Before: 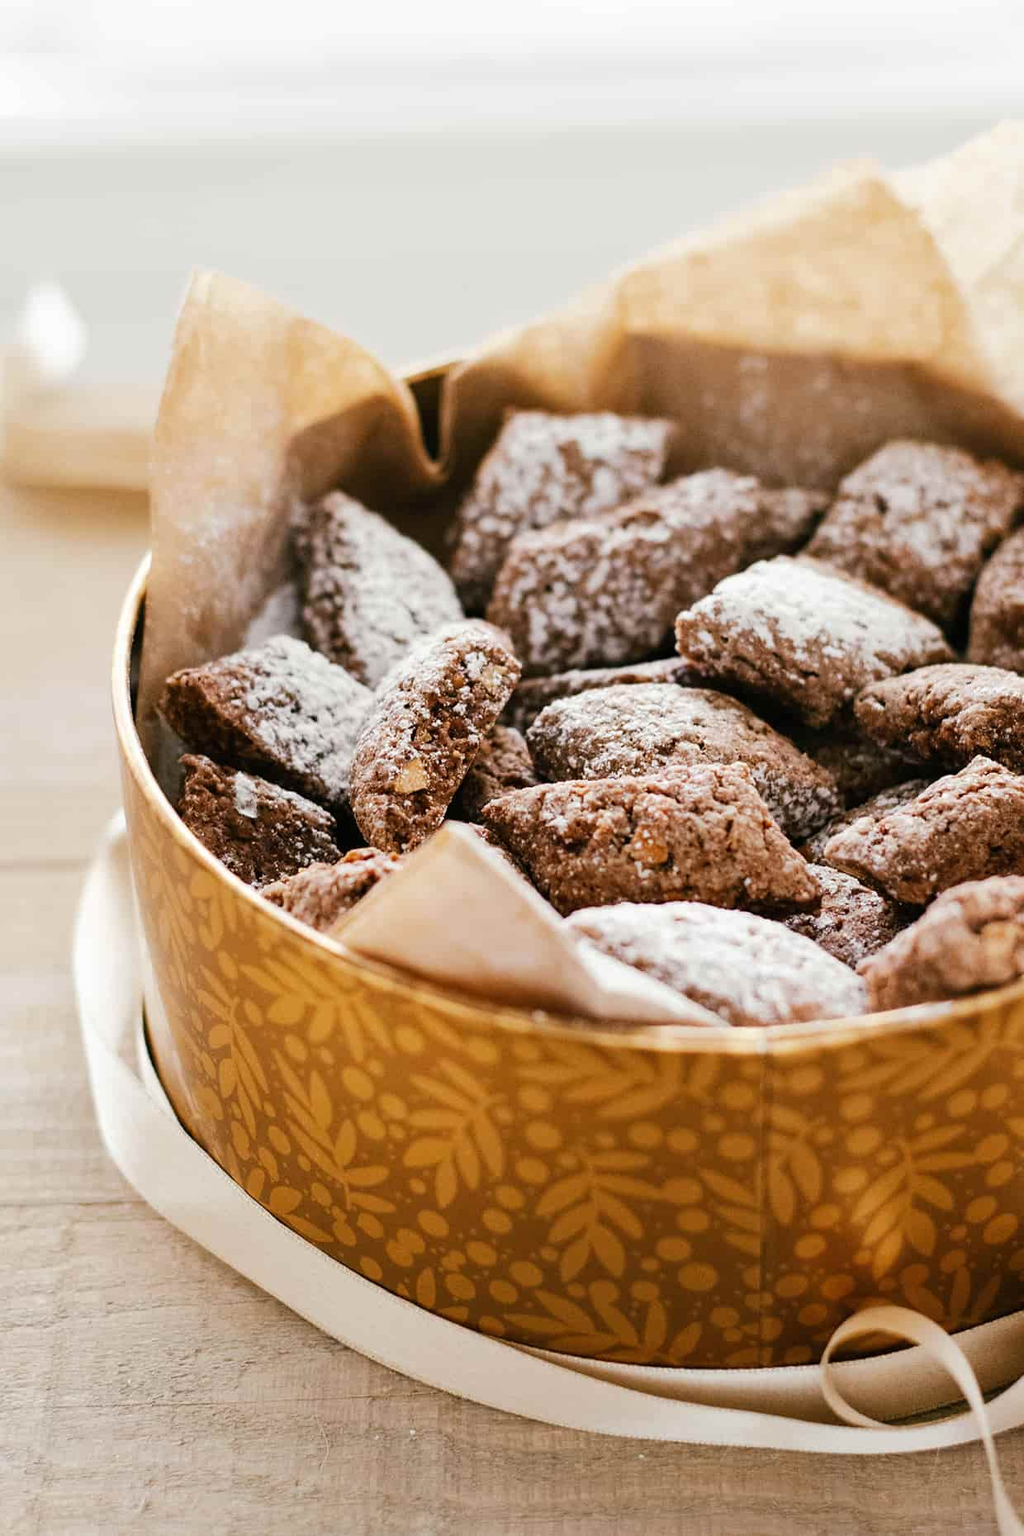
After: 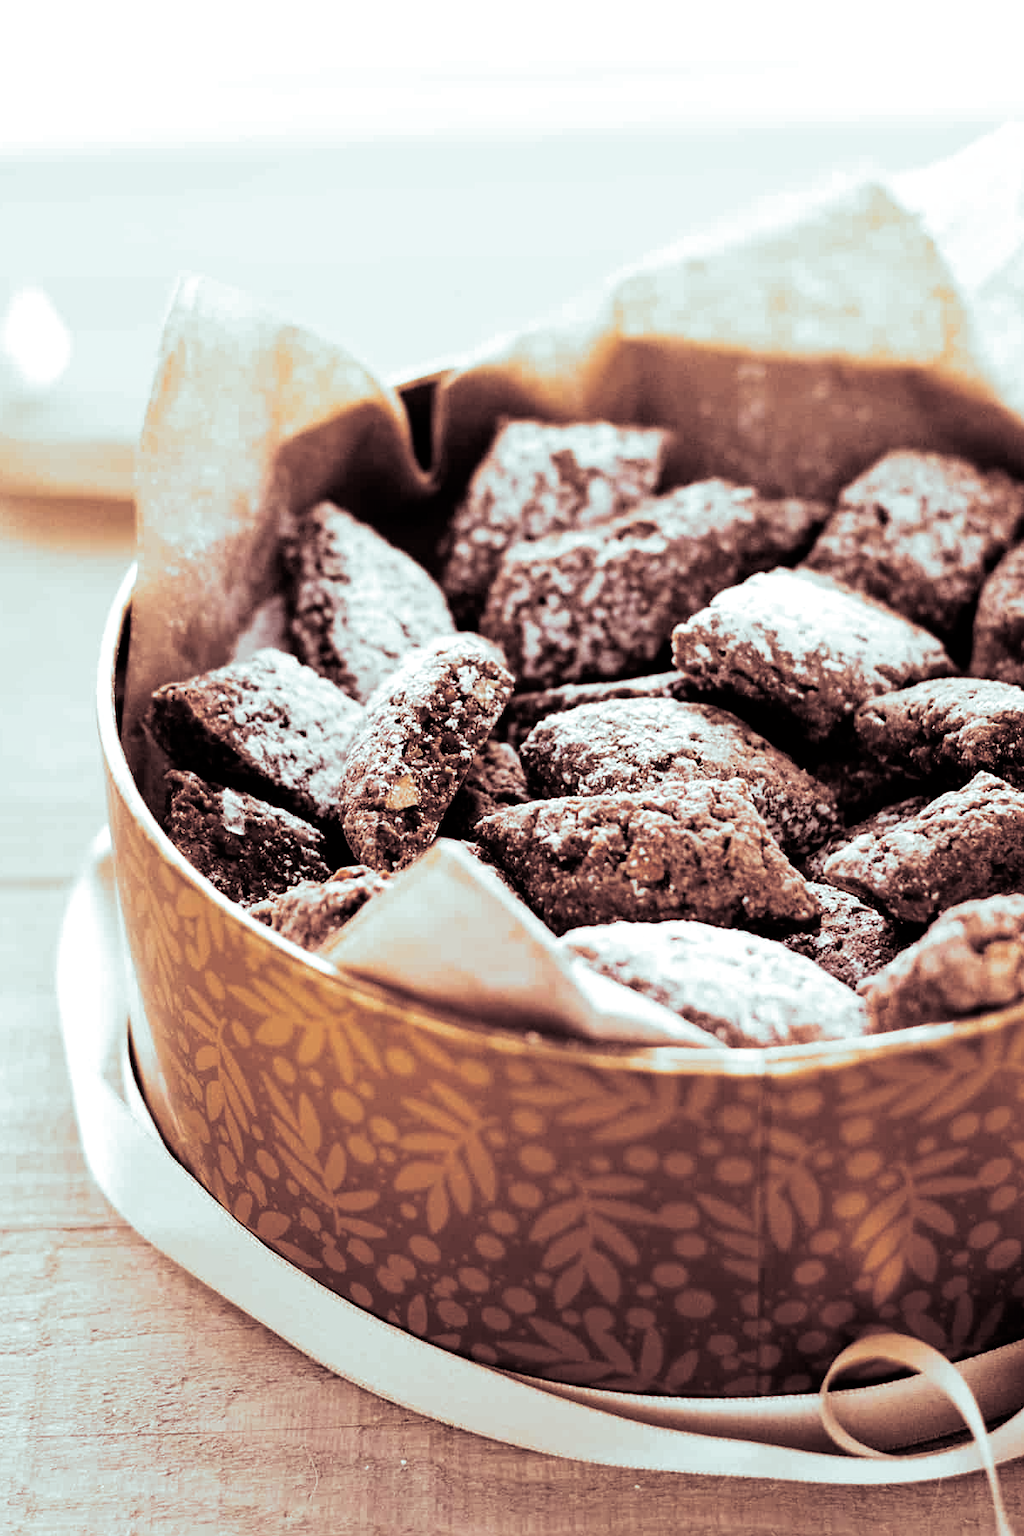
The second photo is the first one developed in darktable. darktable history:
contrast brightness saturation: saturation -0.05
crop: left 1.743%, right 0.268%, bottom 2.011%
filmic rgb: black relative exposure -8.2 EV, white relative exposure 2.2 EV, threshold 3 EV, hardness 7.11, latitude 75%, contrast 1.325, highlights saturation mix -2%, shadows ↔ highlights balance 30%, preserve chrominance no, color science v5 (2021), contrast in shadows safe, contrast in highlights safe, enable highlight reconstruction true
split-toning: shadows › saturation 0.3, highlights › hue 180°, highlights › saturation 0.3, compress 0%
